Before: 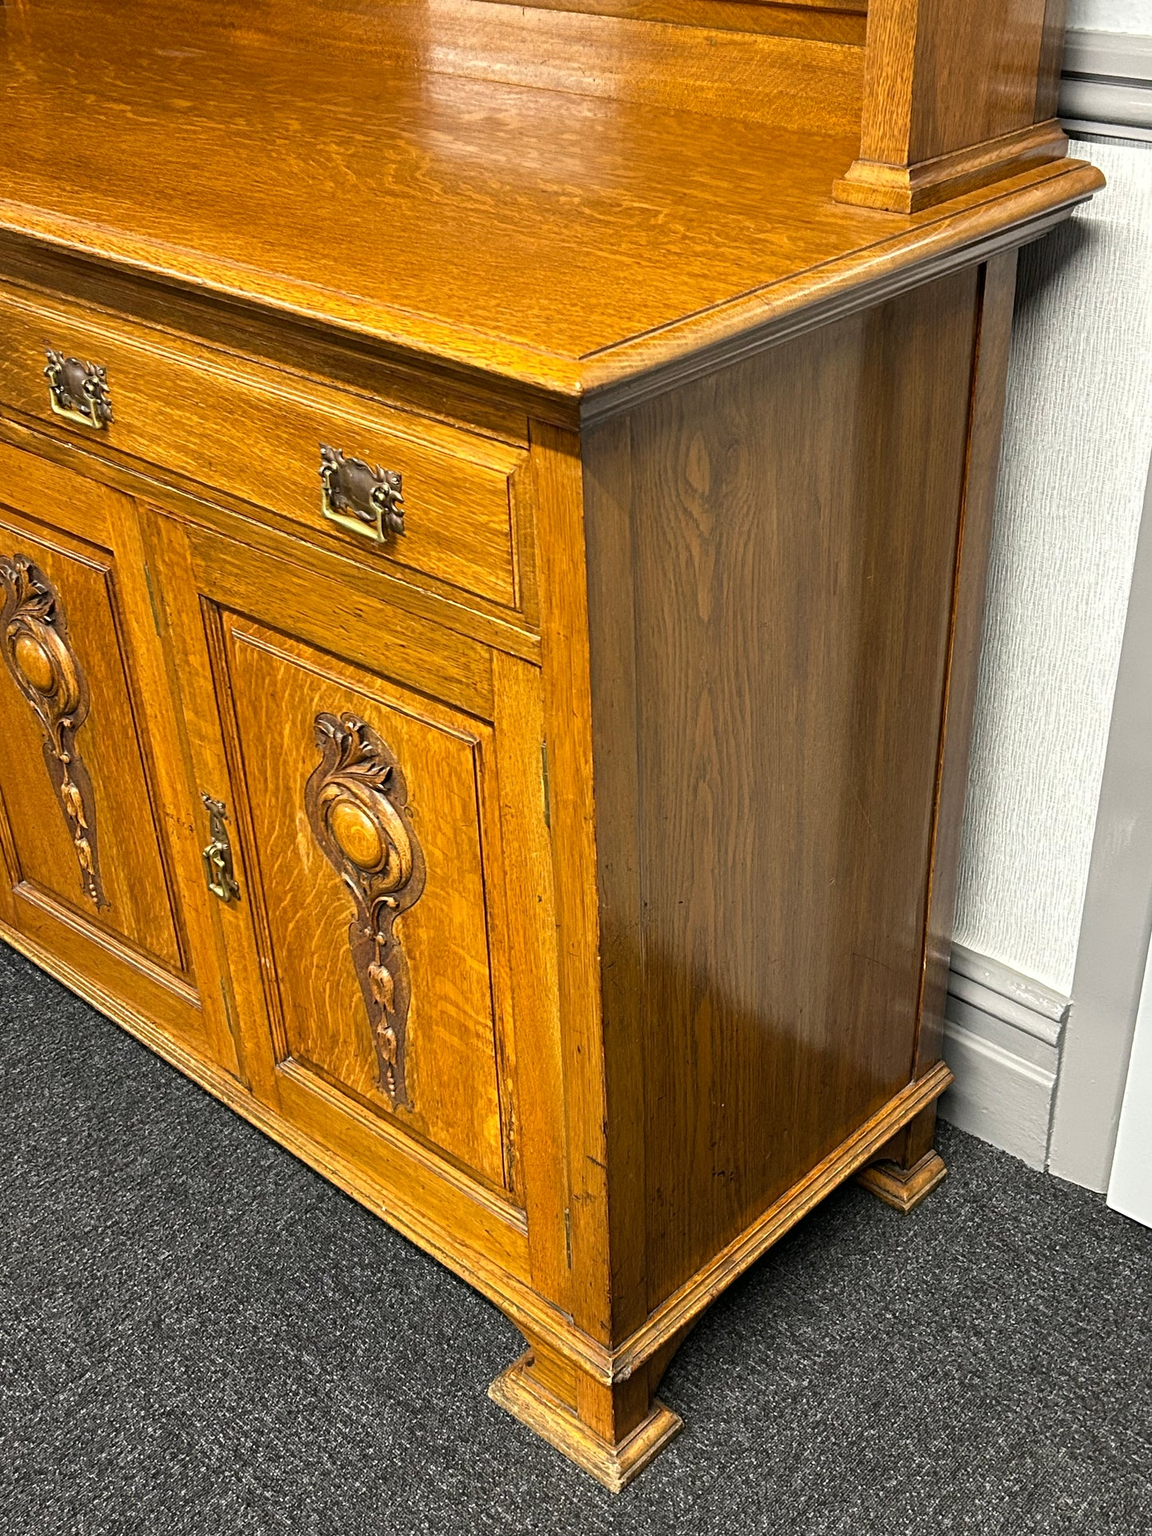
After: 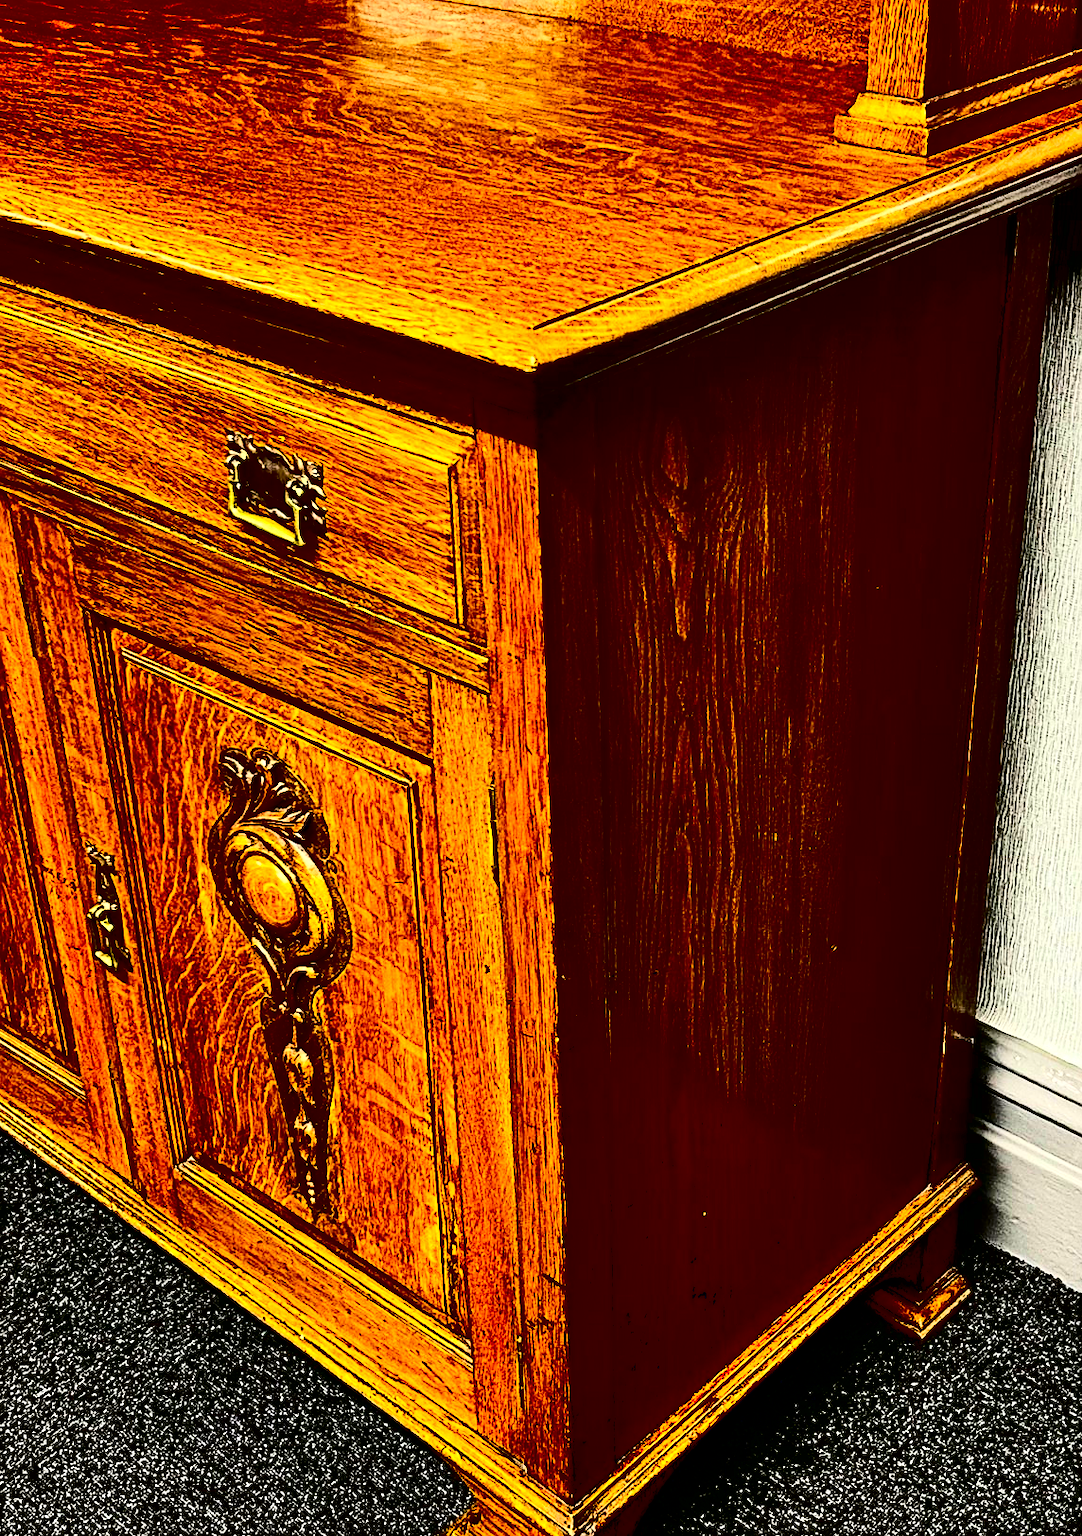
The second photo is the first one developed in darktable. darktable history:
crop: left 11.225%, top 5.381%, right 9.565%, bottom 10.314%
sharpen: on, module defaults
contrast brightness saturation: contrast 0.77, brightness -1, saturation 1
shadows and highlights: shadows 60, soften with gaussian
